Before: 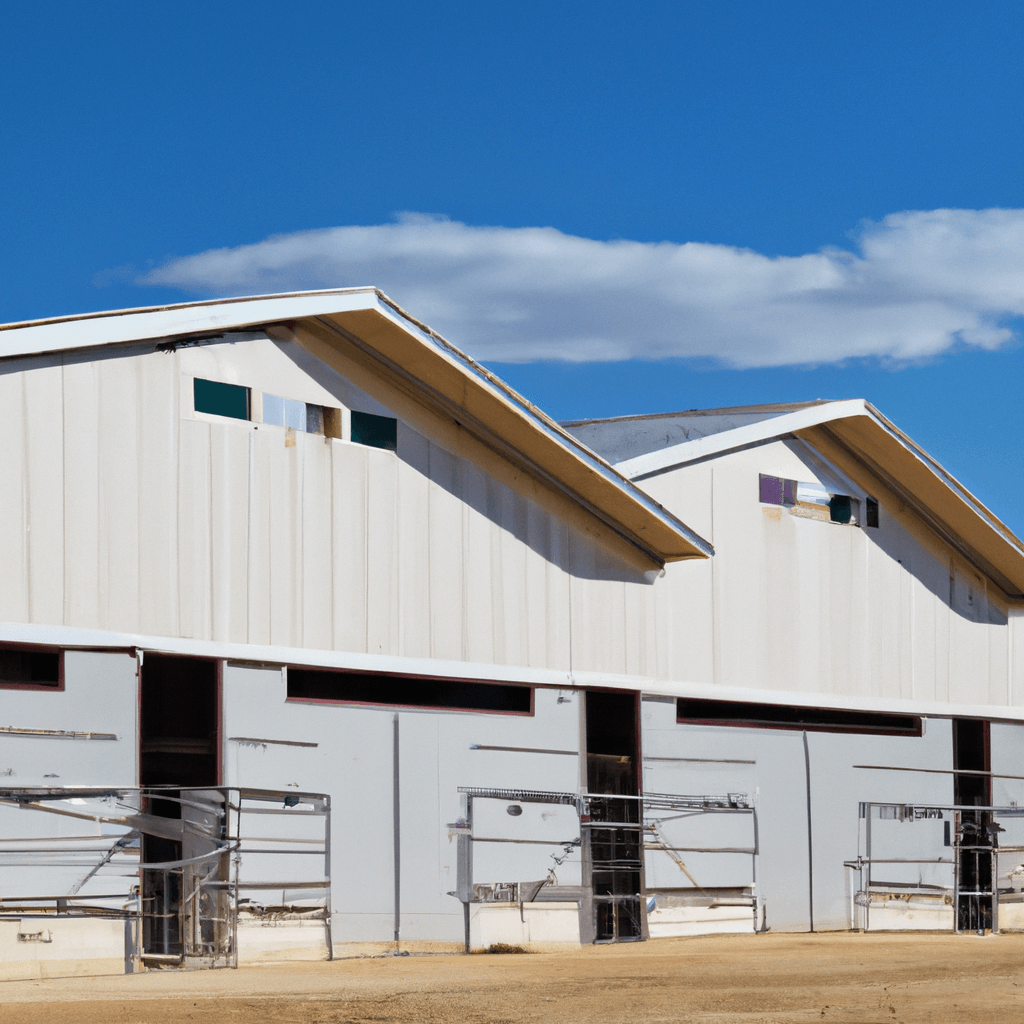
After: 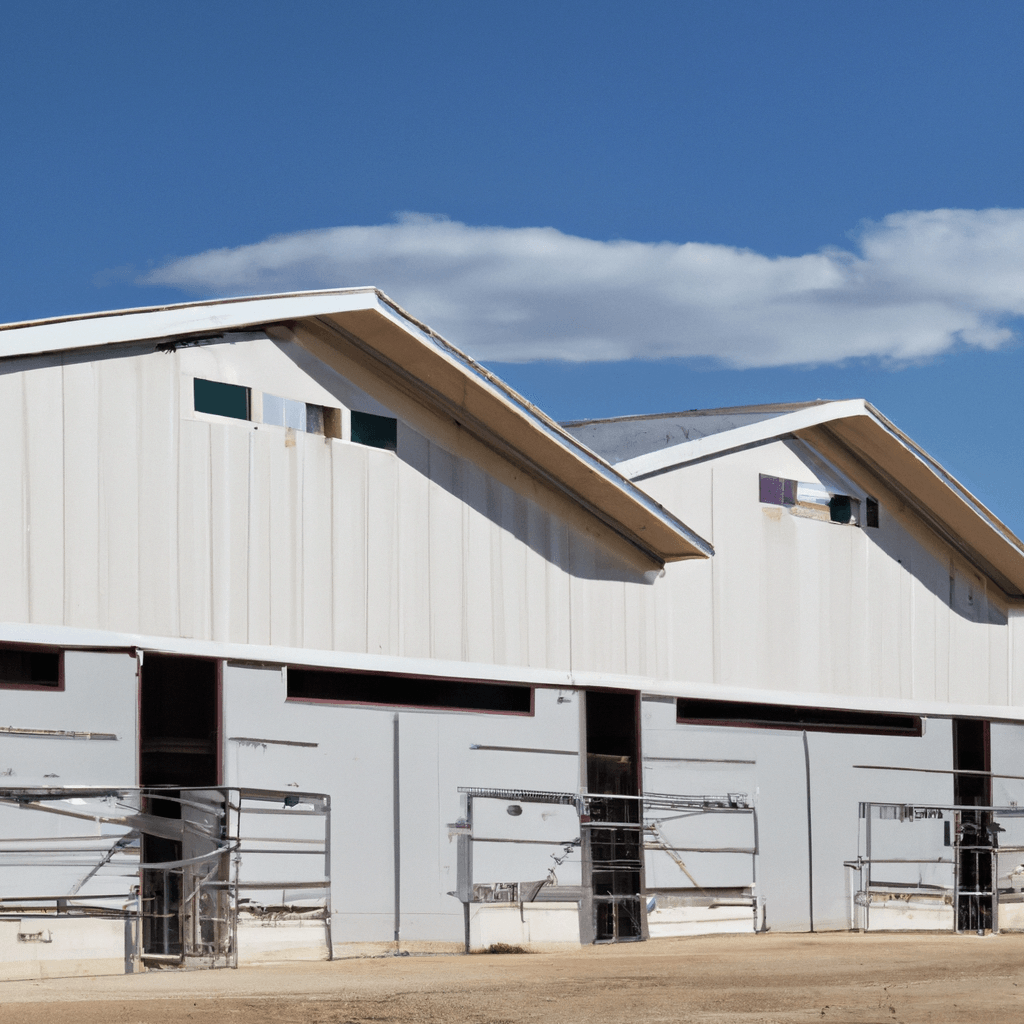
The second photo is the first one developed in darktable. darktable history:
tone equalizer: on, module defaults
color balance: input saturation 100.43%, contrast fulcrum 14.22%, output saturation 70.41%
